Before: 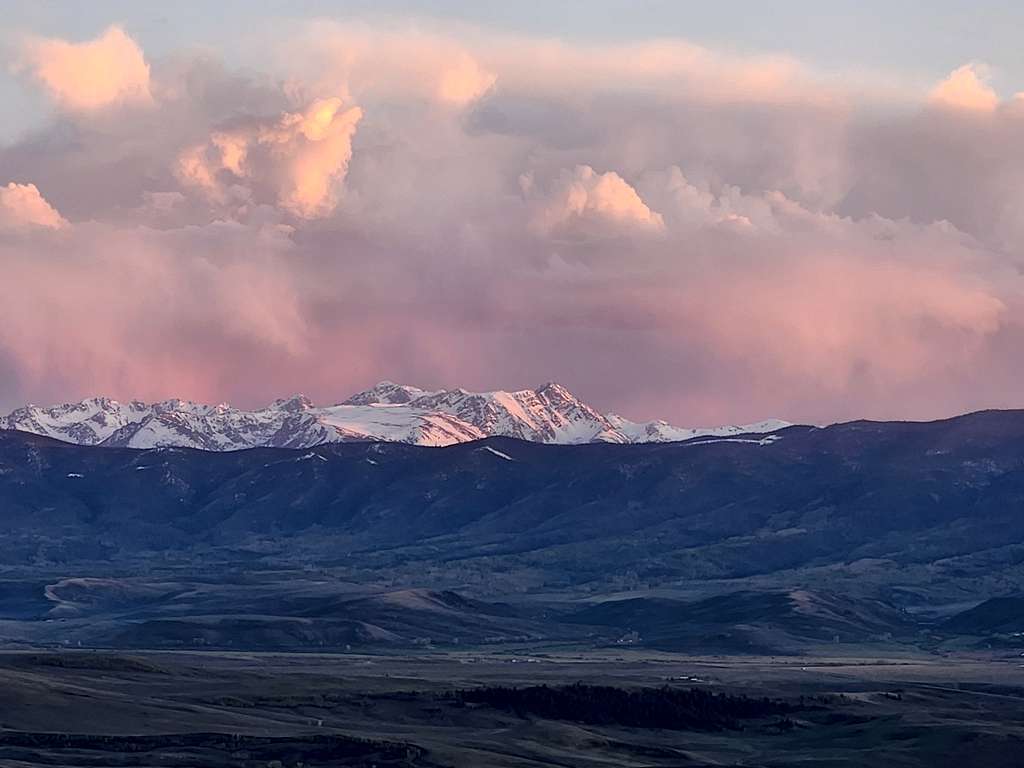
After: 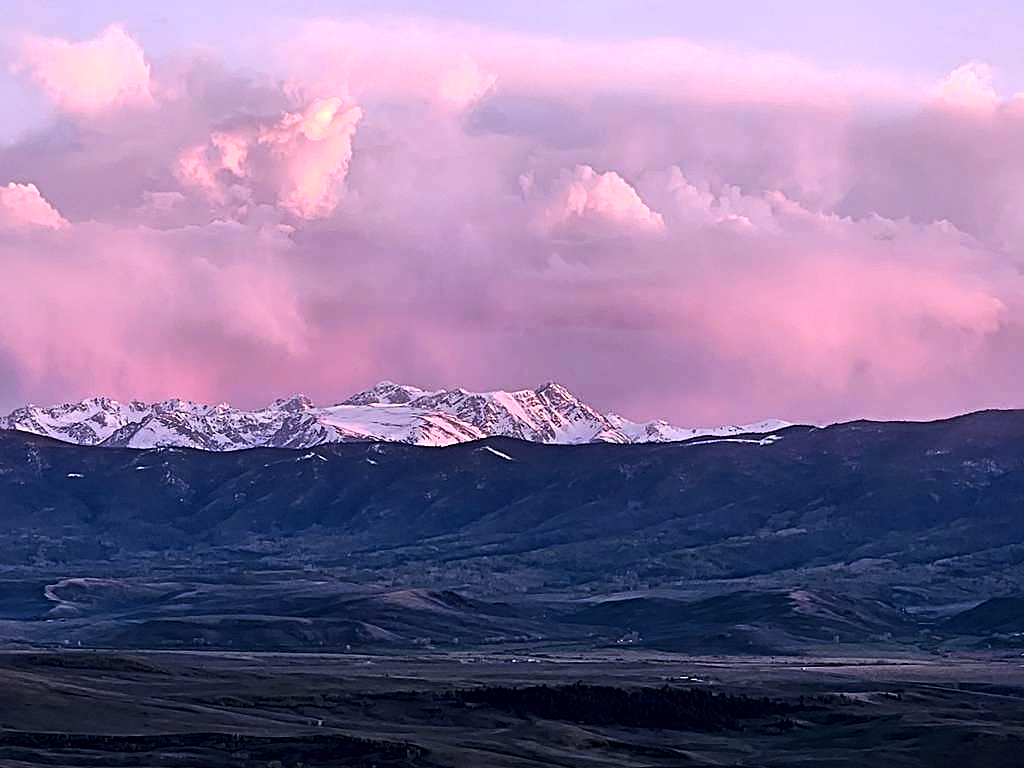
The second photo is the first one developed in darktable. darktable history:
color correction: highlights a* 15.49, highlights b* -20.7
sharpen: radius 3.997
tone equalizer: -8 EV -0.429 EV, -7 EV -0.407 EV, -6 EV -0.3 EV, -5 EV -0.24 EV, -3 EV 0.254 EV, -2 EV 0.311 EV, -1 EV 0.372 EV, +0 EV 0.424 EV, edges refinement/feathering 500, mask exposure compensation -1.57 EV, preserve details no
